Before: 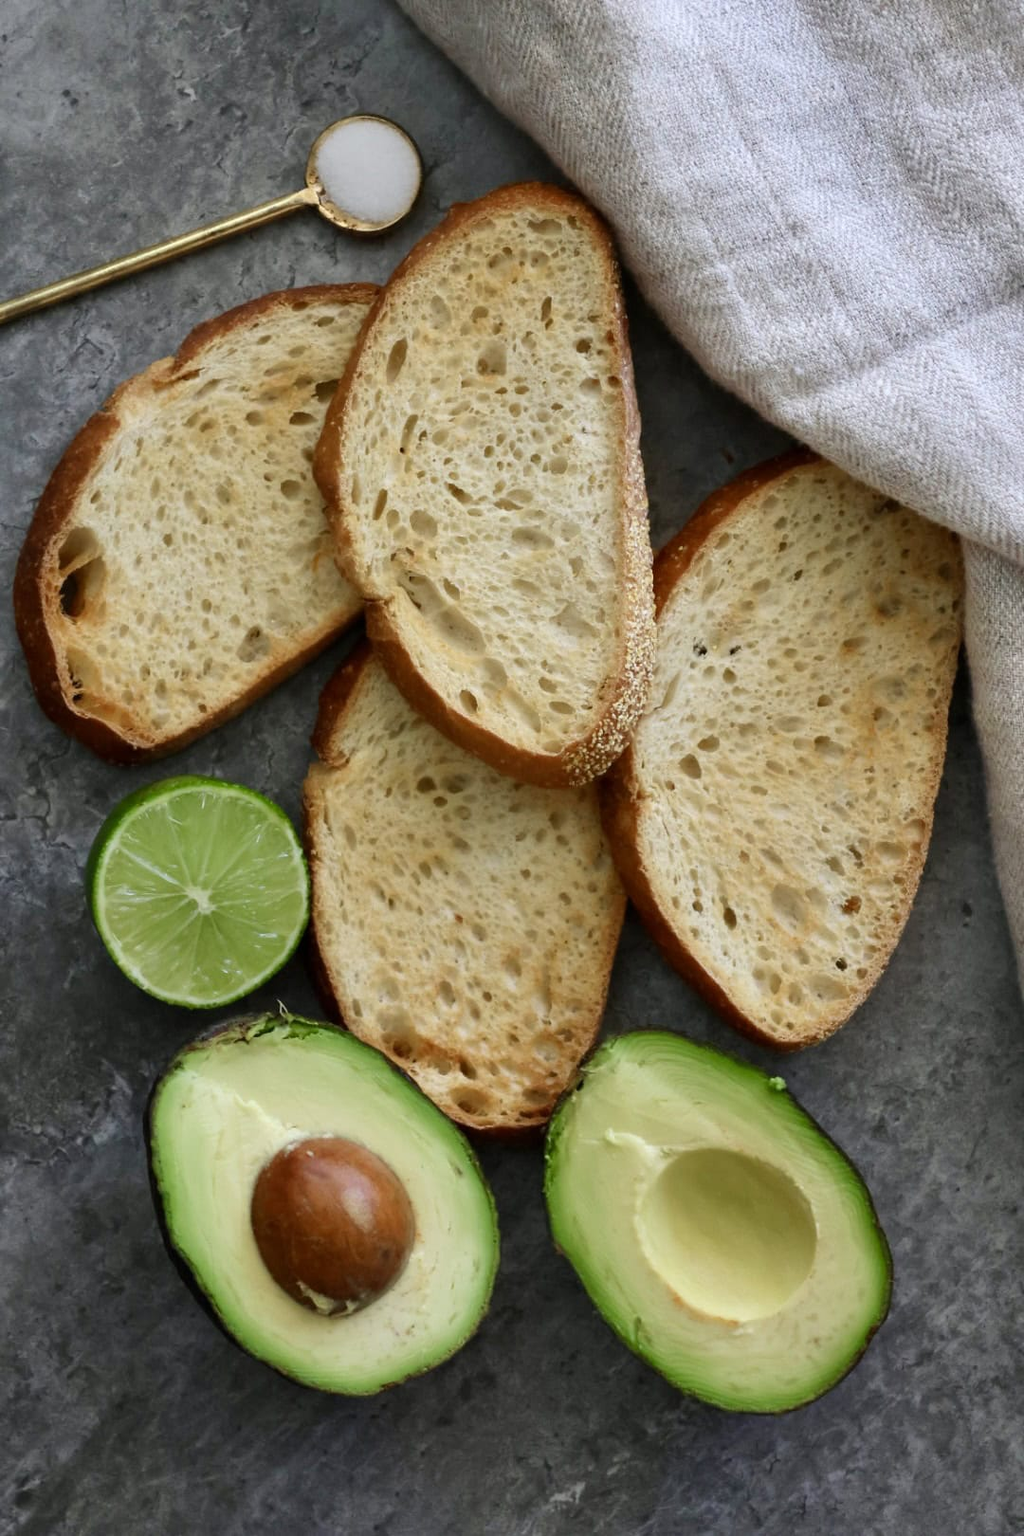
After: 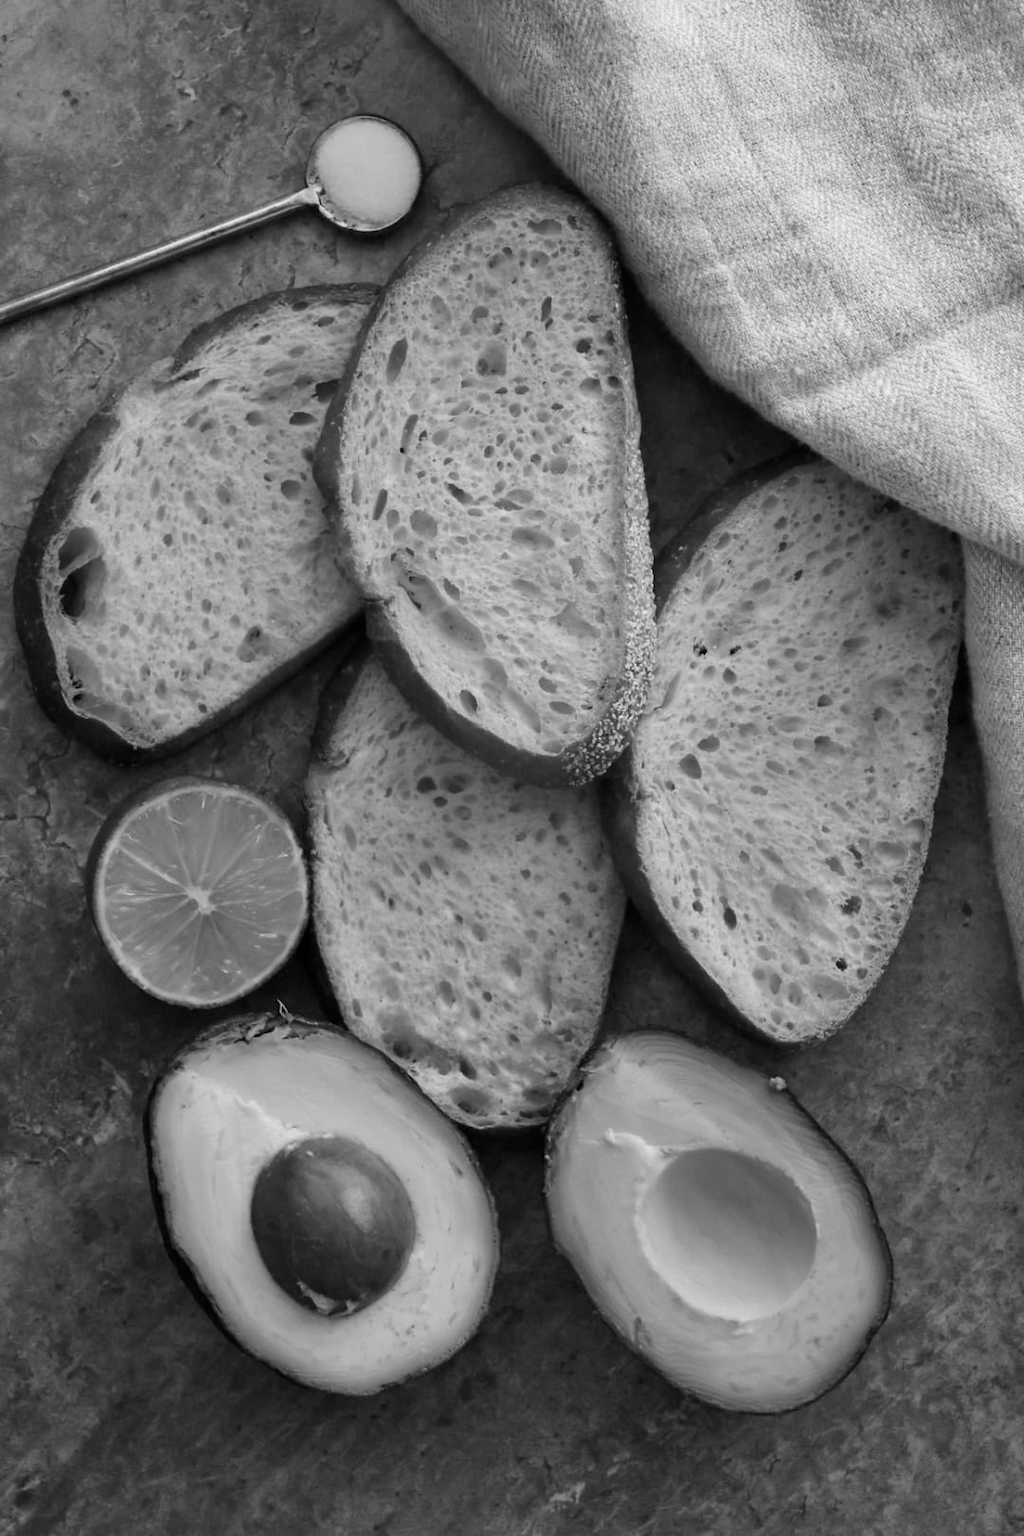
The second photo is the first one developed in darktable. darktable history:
color calibration: output gray [0.21, 0.42, 0.37, 0], illuminant same as pipeline (D50), adaptation XYZ, x 0.347, y 0.358, temperature 5009.86 K
